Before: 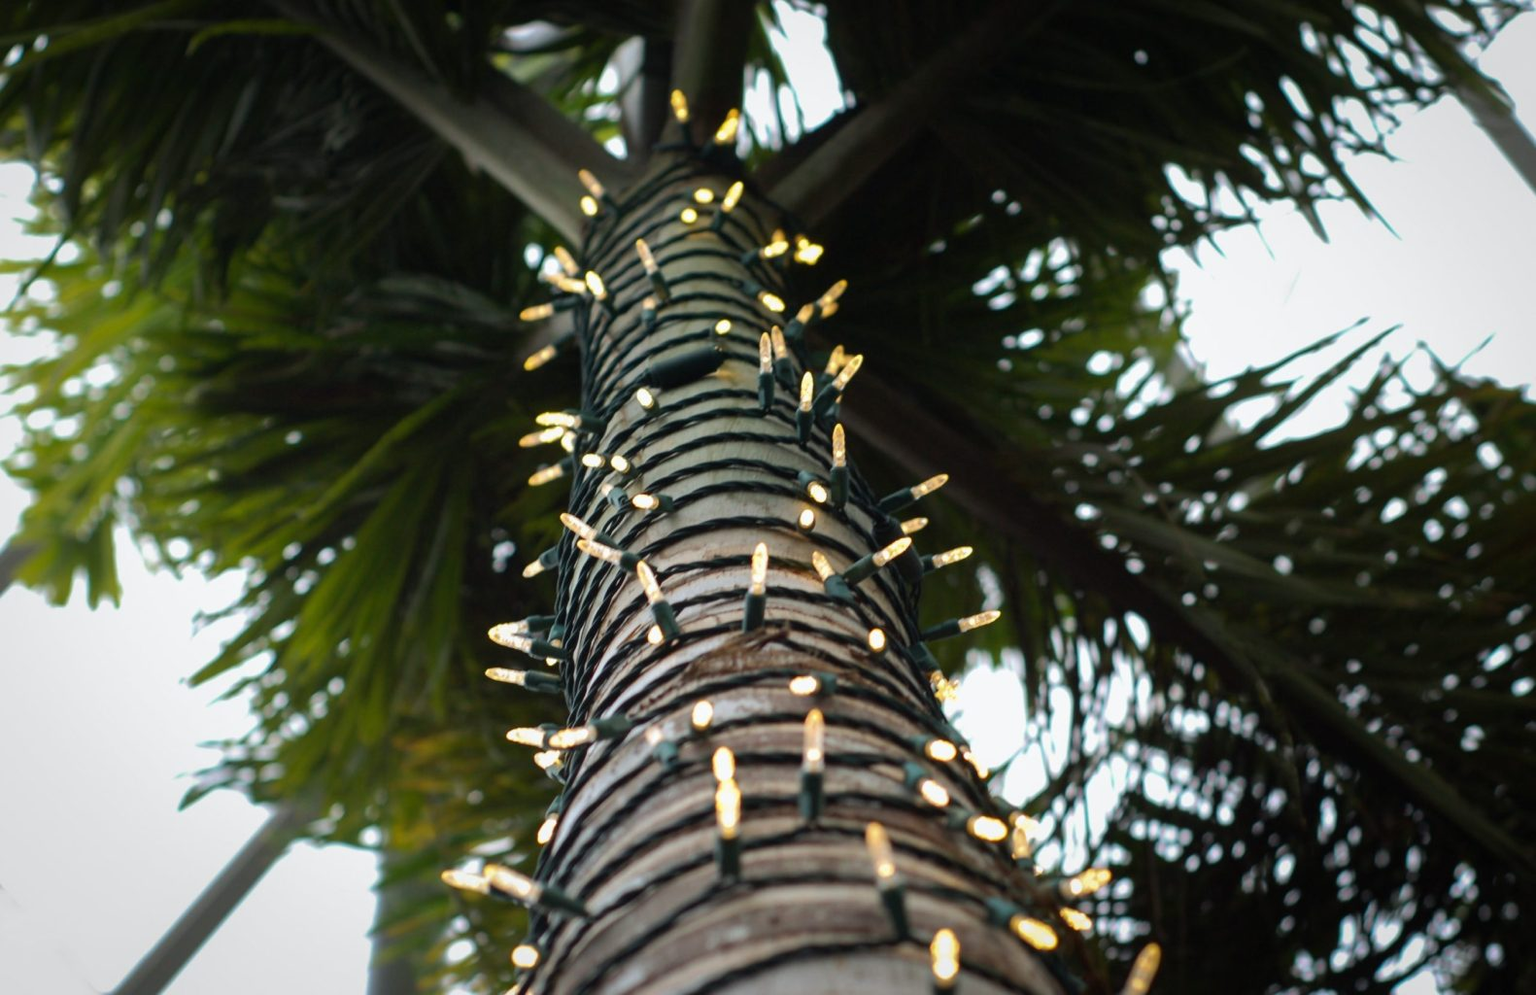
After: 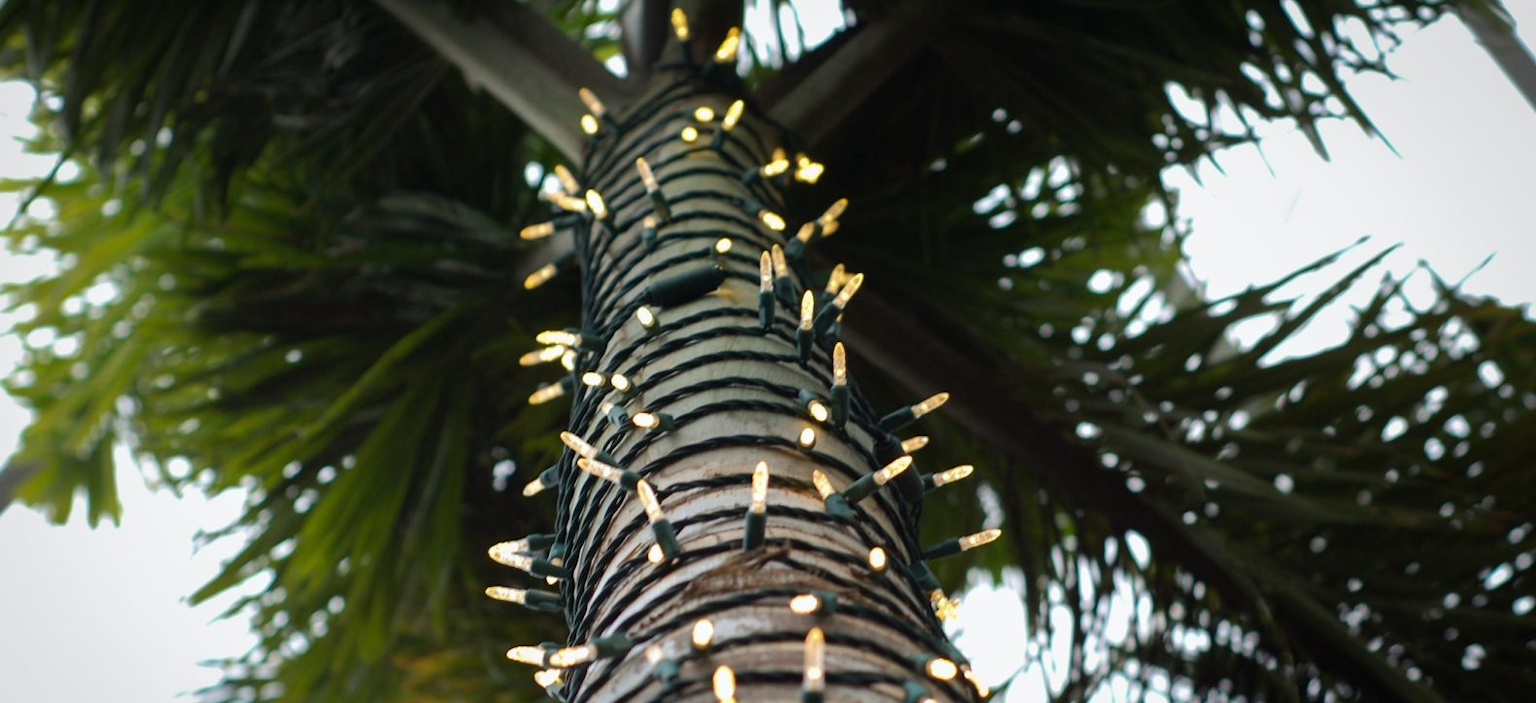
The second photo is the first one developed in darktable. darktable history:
exposure: compensate highlight preservation false
crop and rotate: top 8.293%, bottom 20.996%
tone equalizer: on, module defaults
